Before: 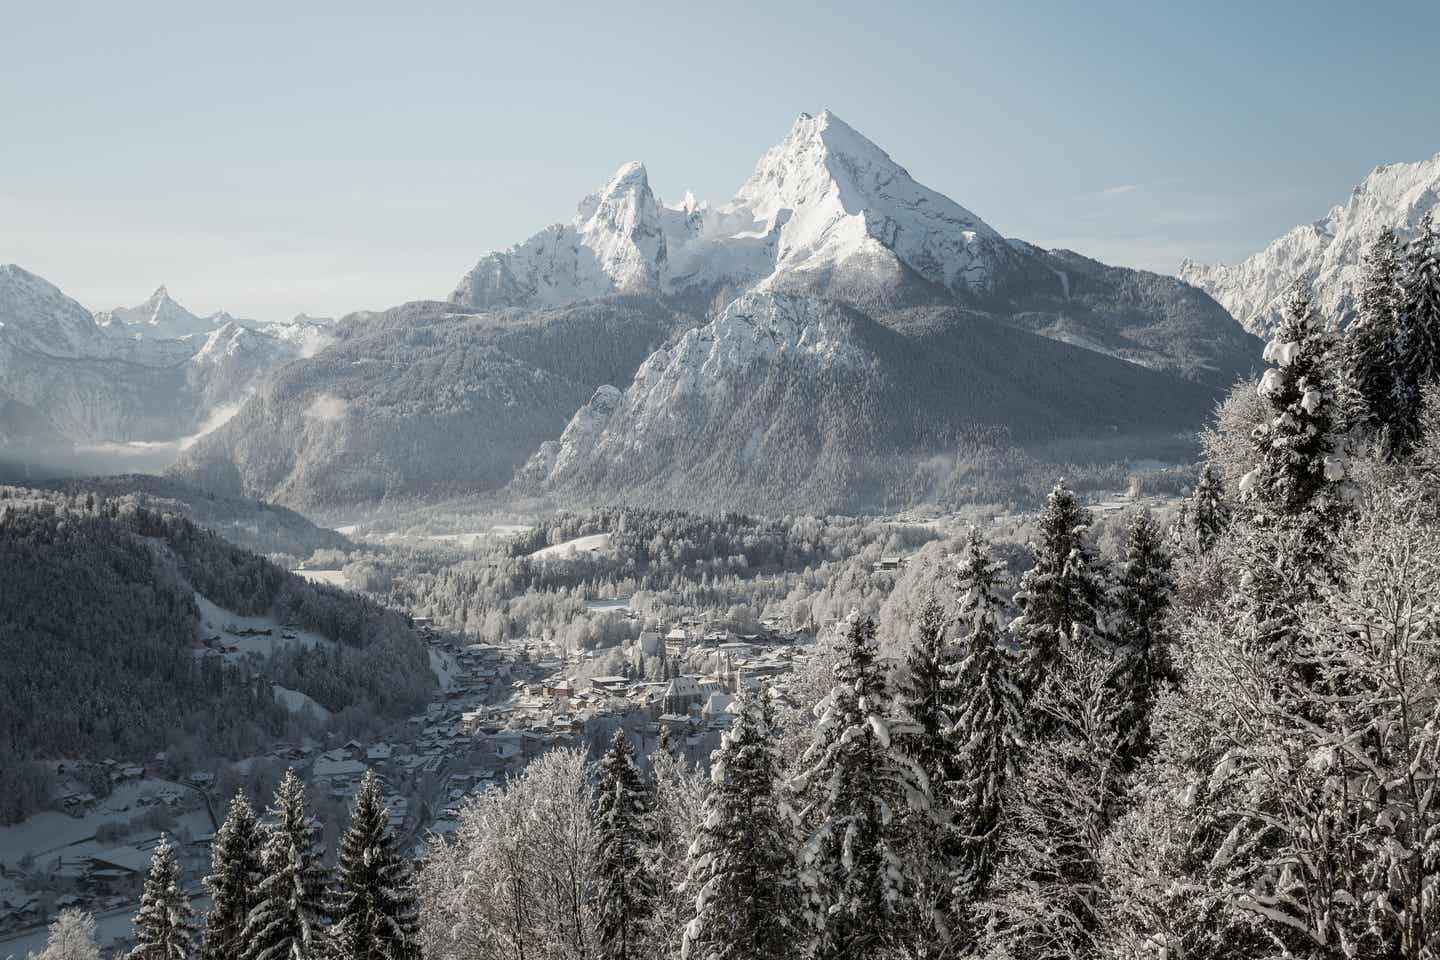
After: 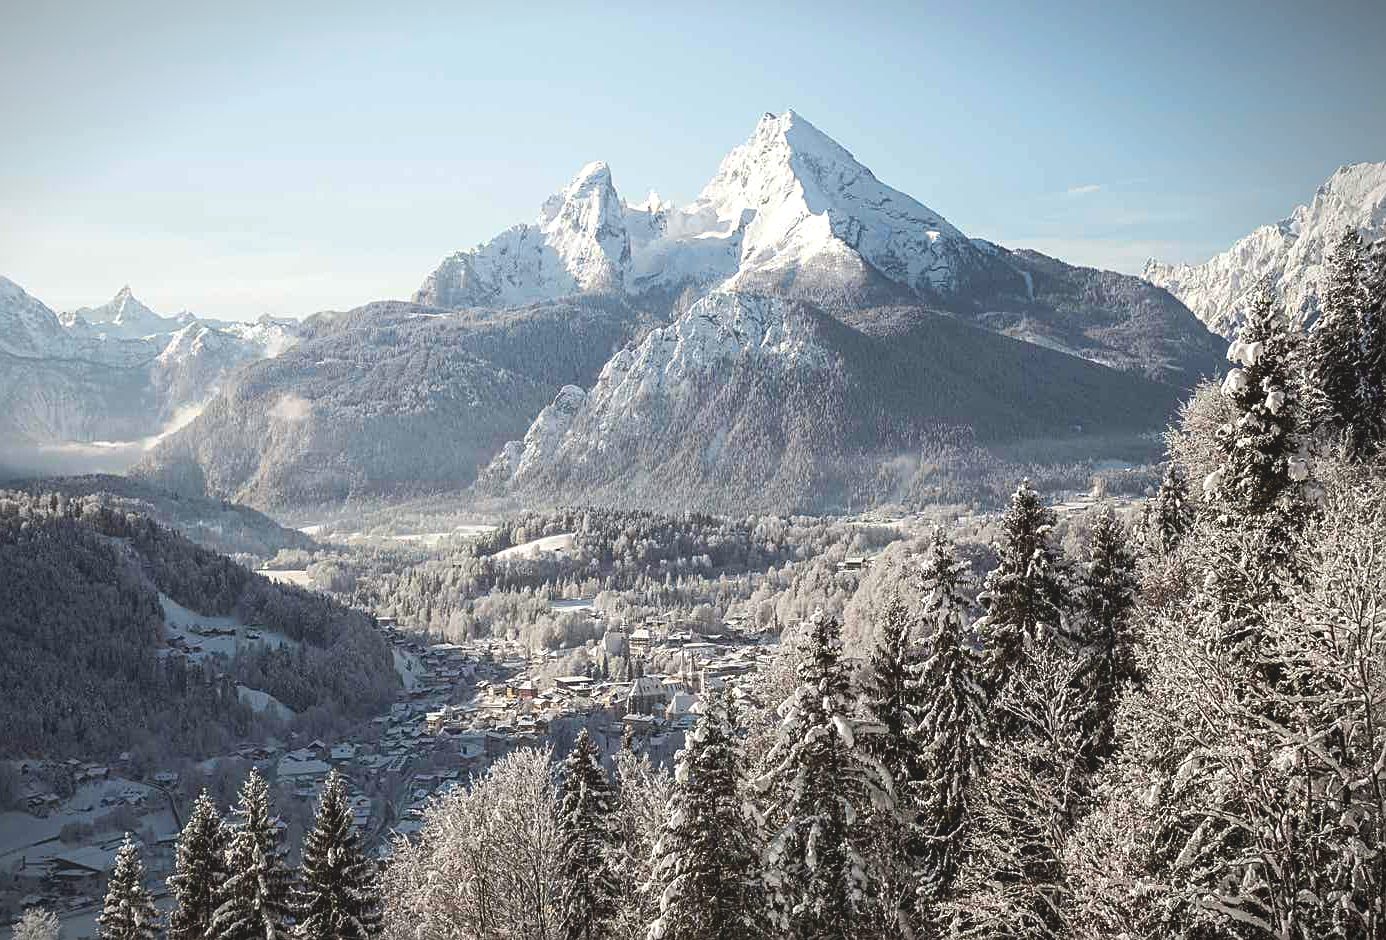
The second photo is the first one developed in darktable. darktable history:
sharpen: on, module defaults
contrast brightness saturation: contrast -0.193, saturation 0.188
exposure: exposure 0.375 EV, compensate highlight preservation false
crop and rotate: left 2.516%, right 1.207%, bottom 2.045%
vignetting: fall-off start 100.38%, center (-0.076, 0.071), width/height ratio 1.305
tone equalizer: edges refinement/feathering 500, mask exposure compensation -1.57 EV, preserve details no
color balance rgb: power › chroma 0.289%, power › hue 22.94°, perceptual saturation grading › global saturation 19.727%, perceptual brilliance grading › global brilliance 14.761%, perceptual brilliance grading › shadows -34.752%, saturation formula JzAzBz (2021)
